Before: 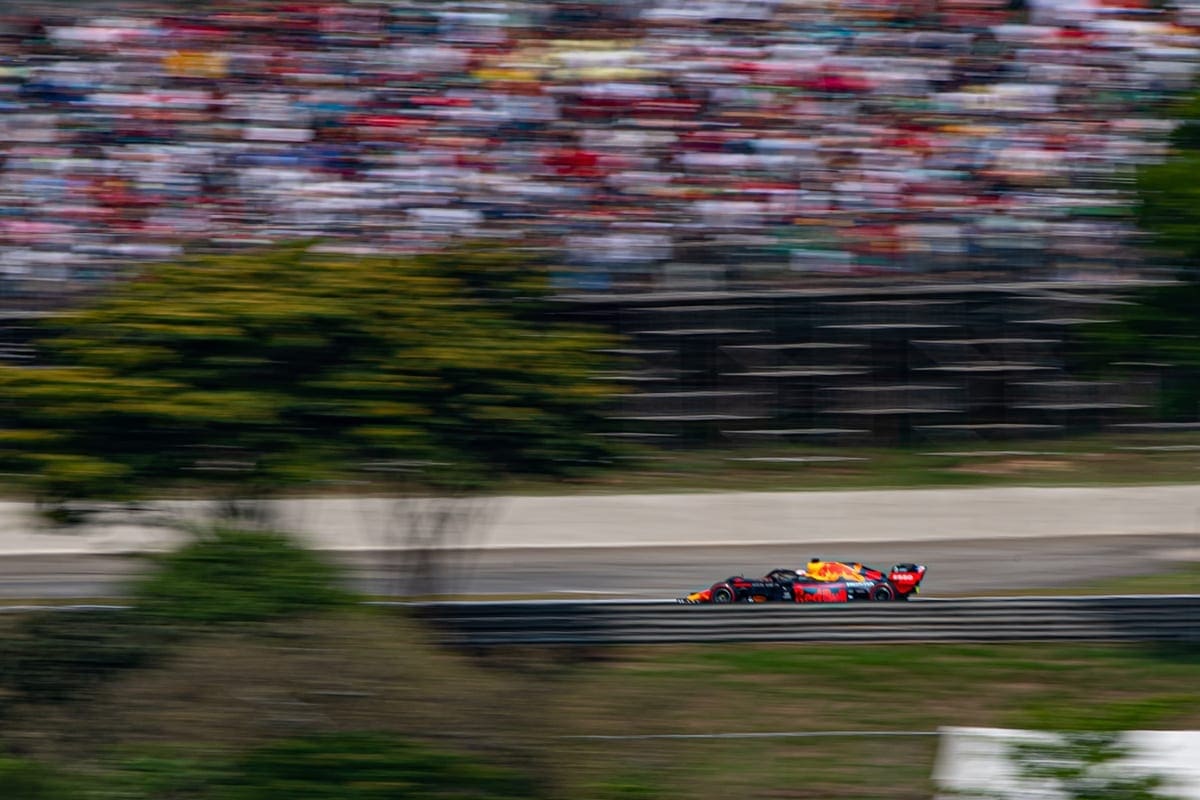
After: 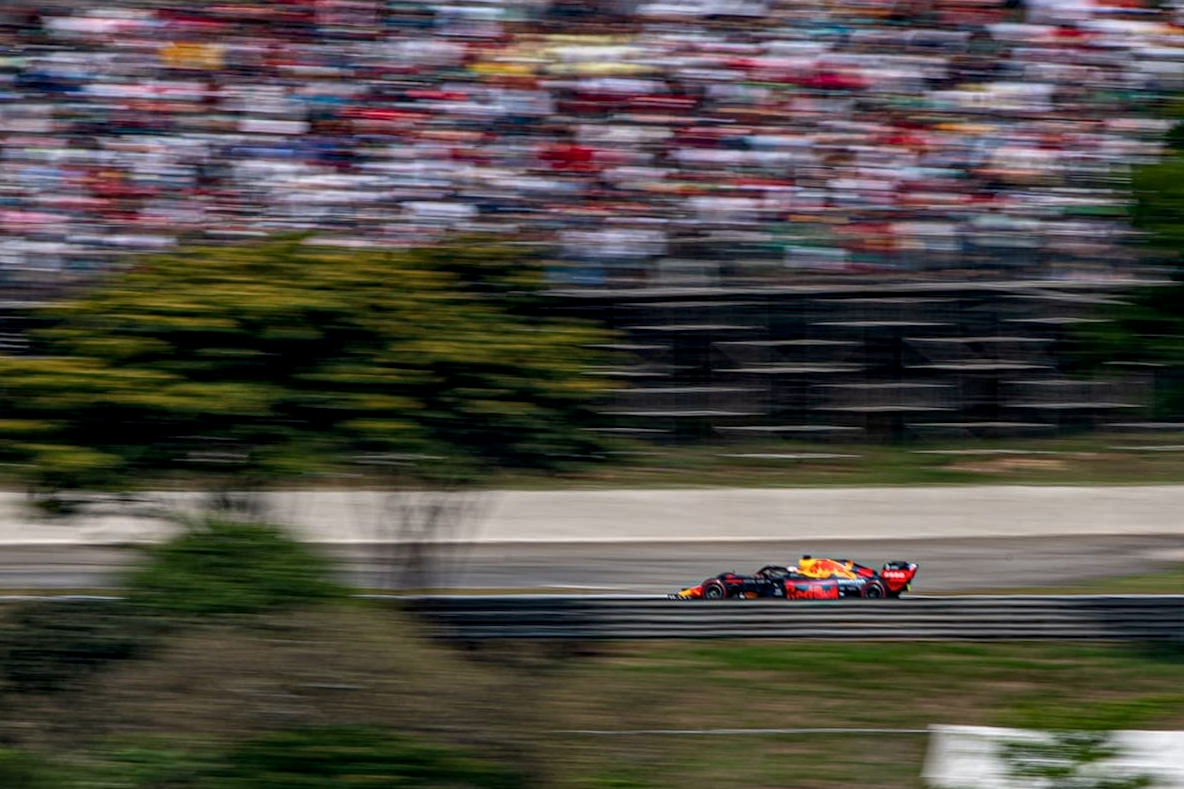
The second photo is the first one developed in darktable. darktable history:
crop and rotate: angle -0.5°
local contrast: detail 130%
